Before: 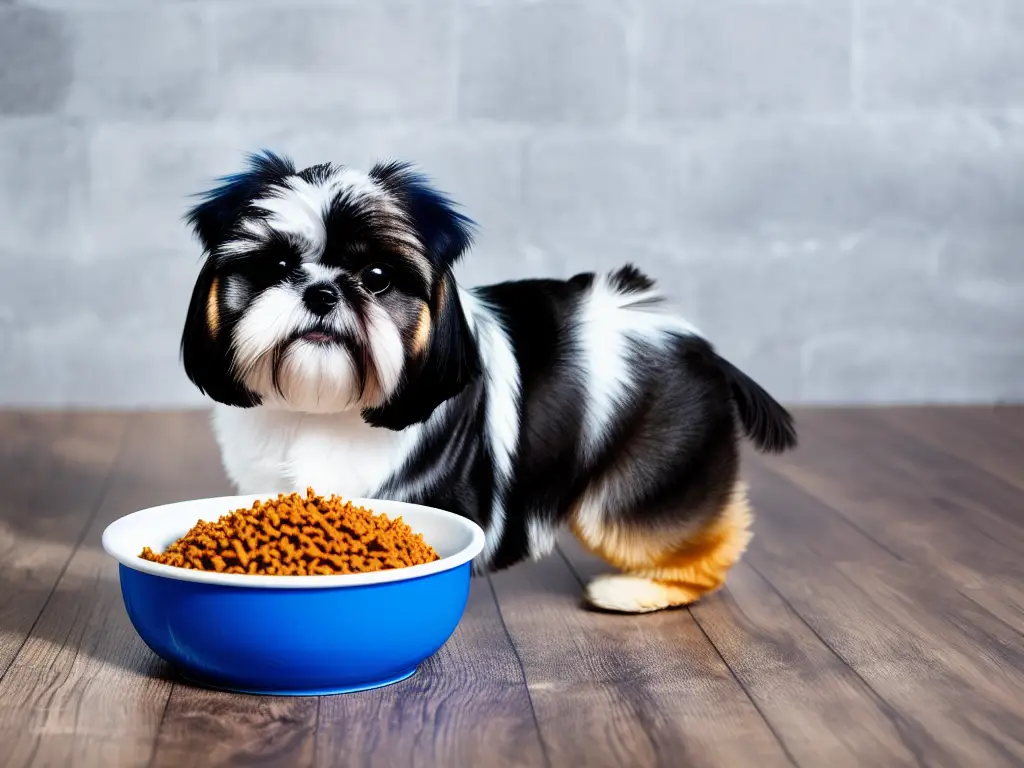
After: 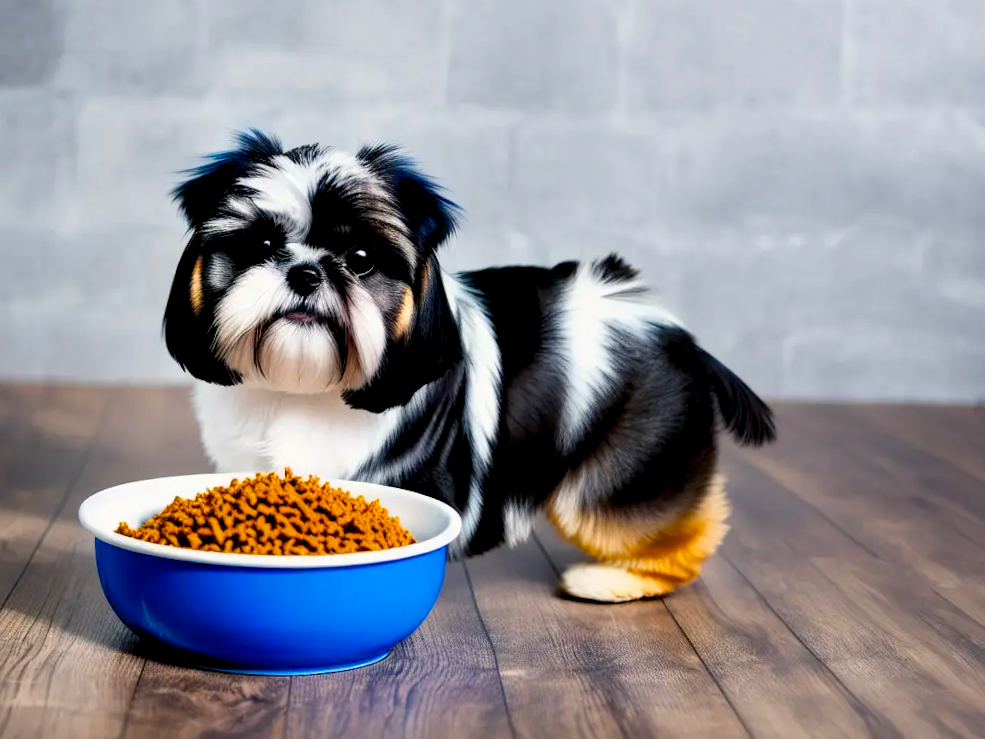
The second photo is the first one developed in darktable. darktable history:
color balance rgb: shadows lift › chroma 2%, shadows lift › hue 217.2°, power › hue 60°, highlights gain › chroma 1%, highlights gain › hue 69.6°, global offset › luminance -0.5%, perceptual saturation grading › global saturation 15%, global vibrance 15%
crop and rotate: angle -1.69°
